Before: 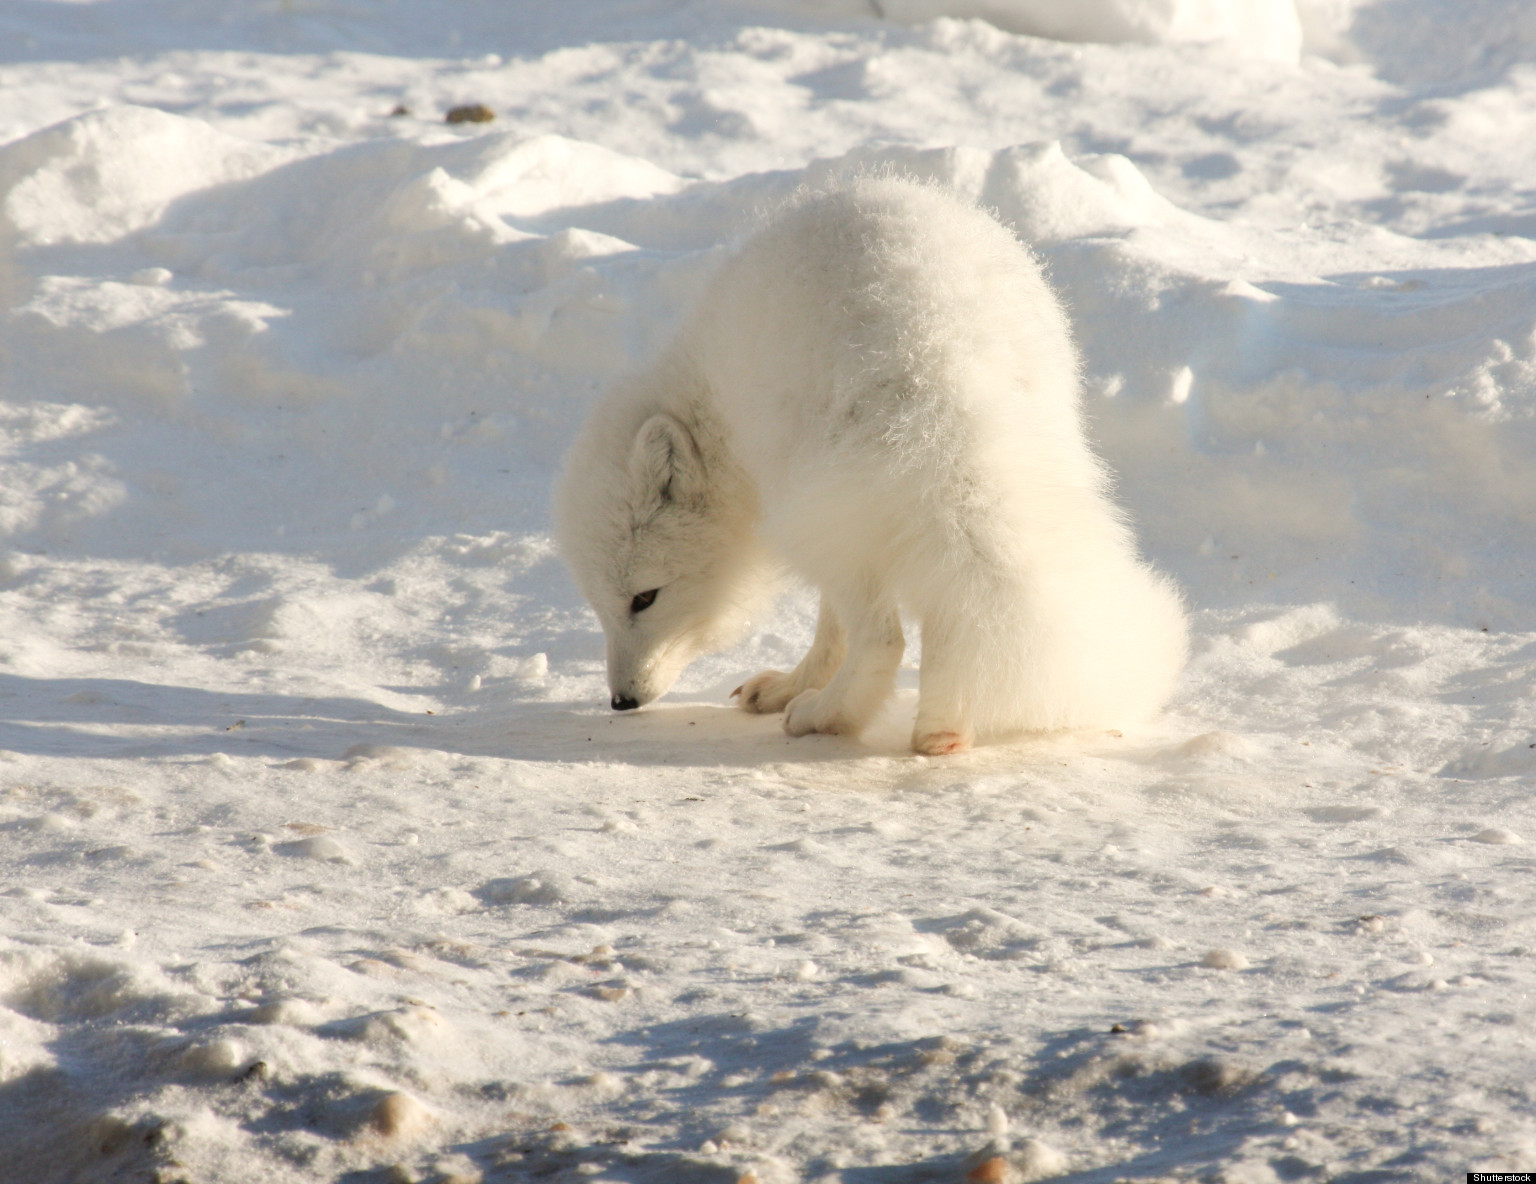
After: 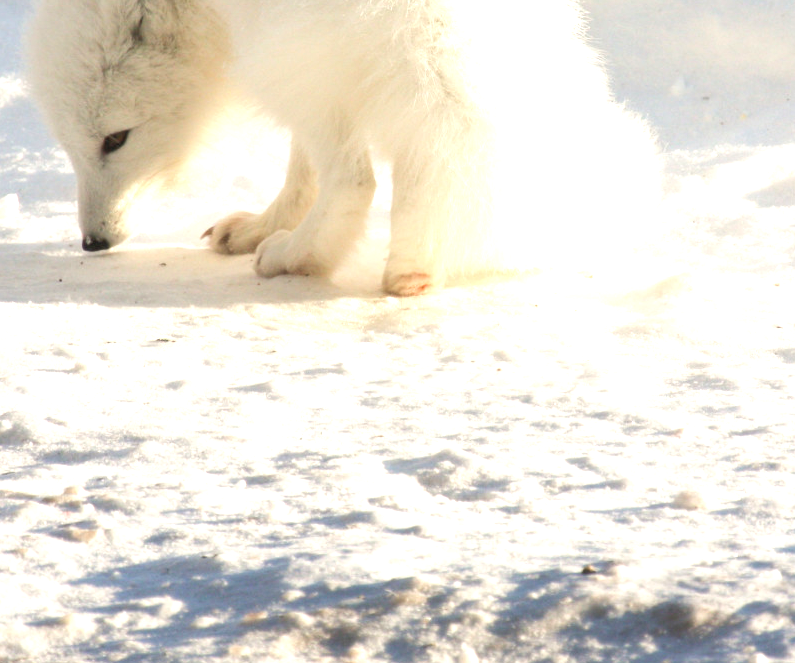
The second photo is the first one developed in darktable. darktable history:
exposure: black level correction 0, exposure 0.9 EV, compensate exposure bias true, compensate highlight preservation false
crop: left 34.479%, top 38.822%, right 13.718%, bottom 5.172%
shadows and highlights: shadows 43.06, highlights 6.94
